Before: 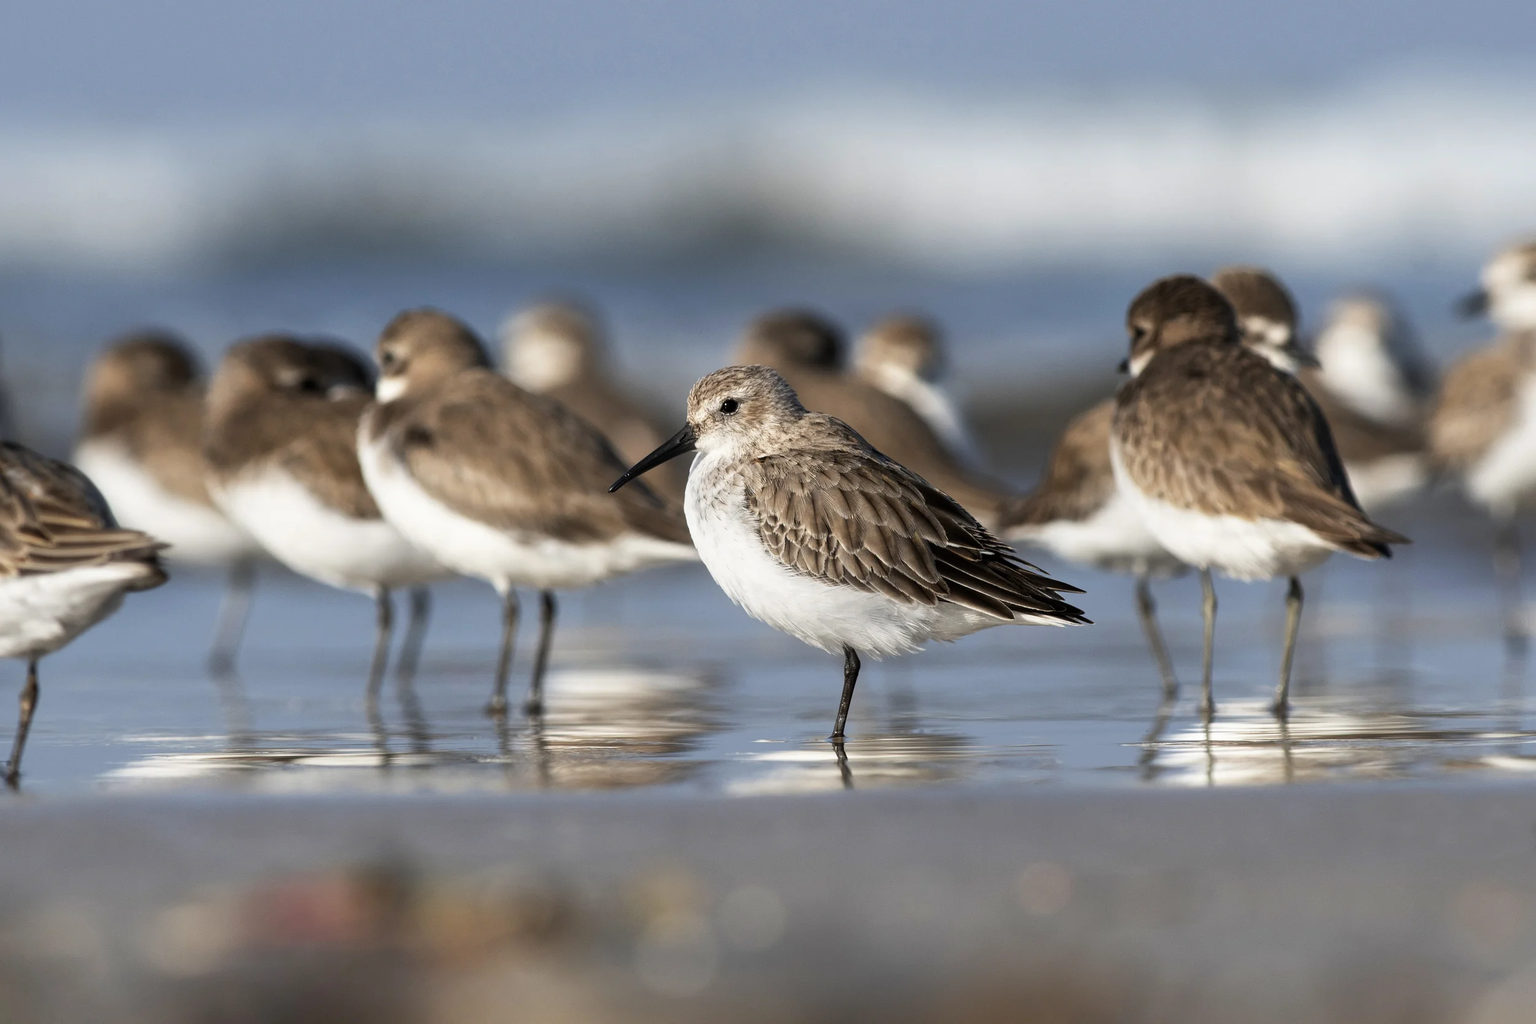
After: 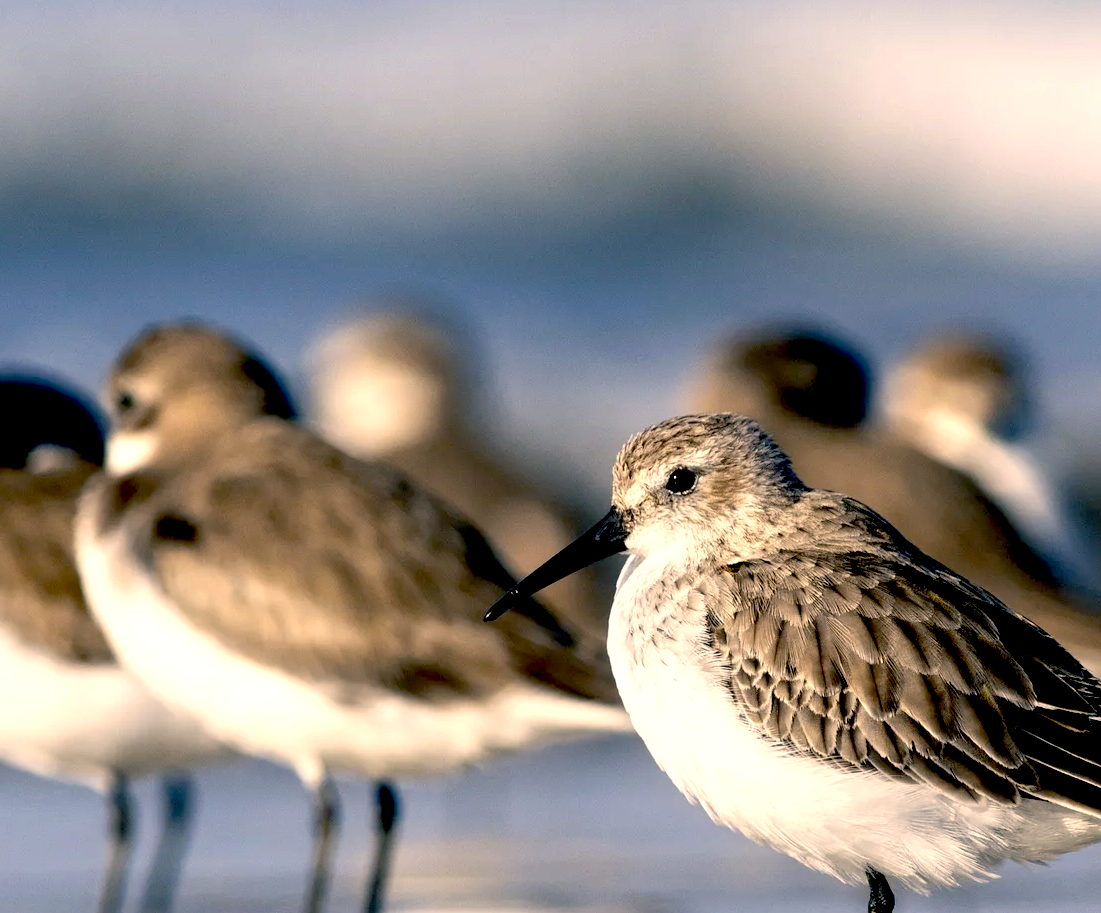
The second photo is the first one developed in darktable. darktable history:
exposure: black level correction 0.04, exposure 0.5 EV, compensate highlight preservation false
color correction: highlights a* 10.32, highlights b* 14.66, shadows a* -9.59, shadows b* -15.02
crop: left 20.248%, top 10.86%, right 35.675%, bottom 34.321%
